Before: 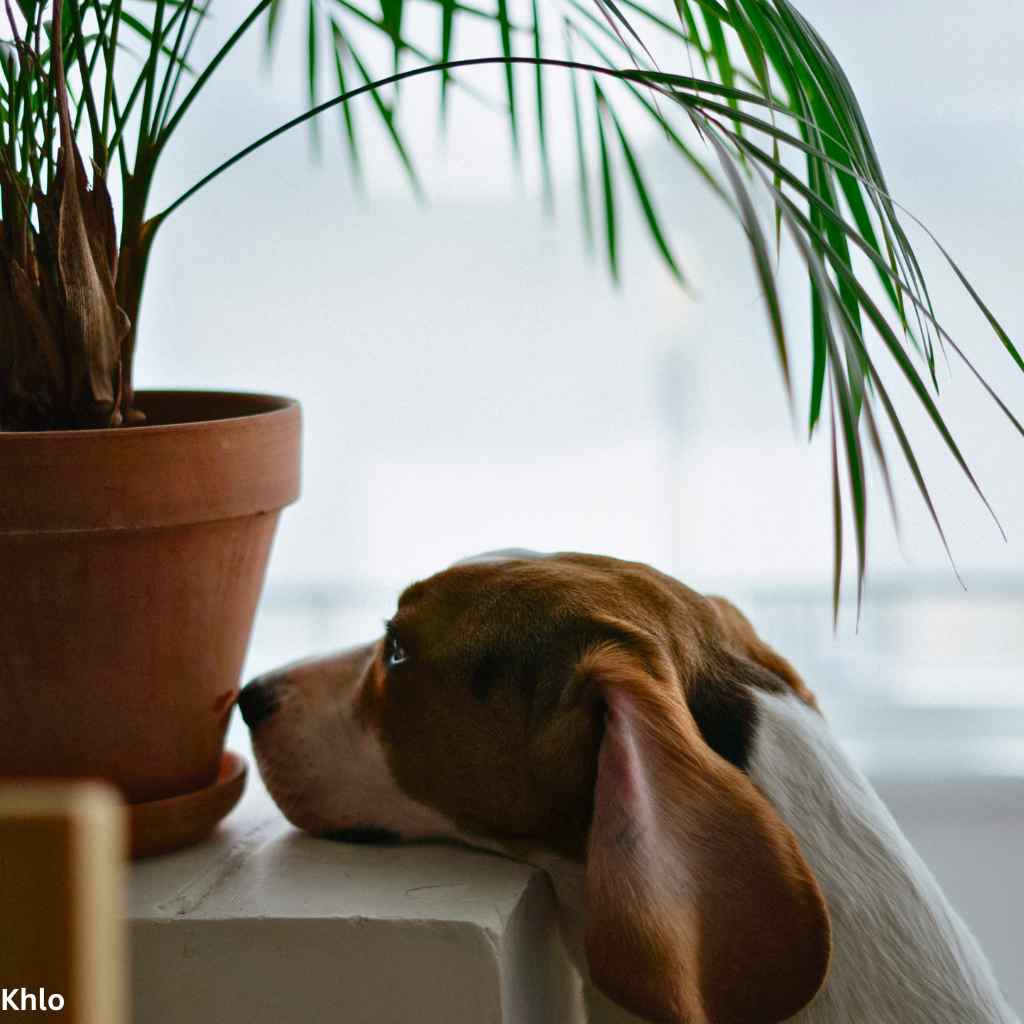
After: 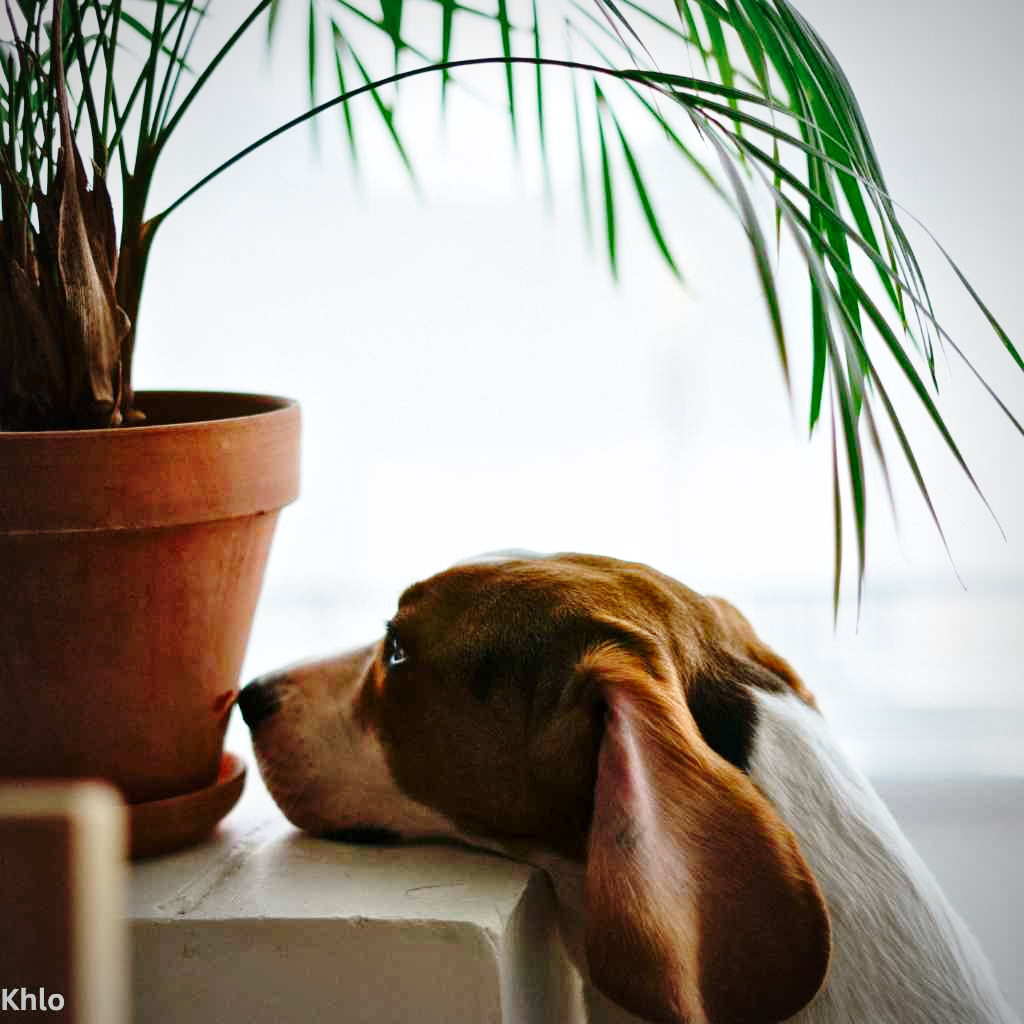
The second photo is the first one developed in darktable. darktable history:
local contrast: mode bilateral grid, contrast 20, coarseness 50, detail 120%, midtone range 0.2
base curve: curves: ch0 [(0, 0) (0.028, 0.03) (0.121, 0.232) (0.46, 0.748) (0.859, 0.968) (1, 1)], preserve colors none
vignetting: fall-off radius 60.92%
